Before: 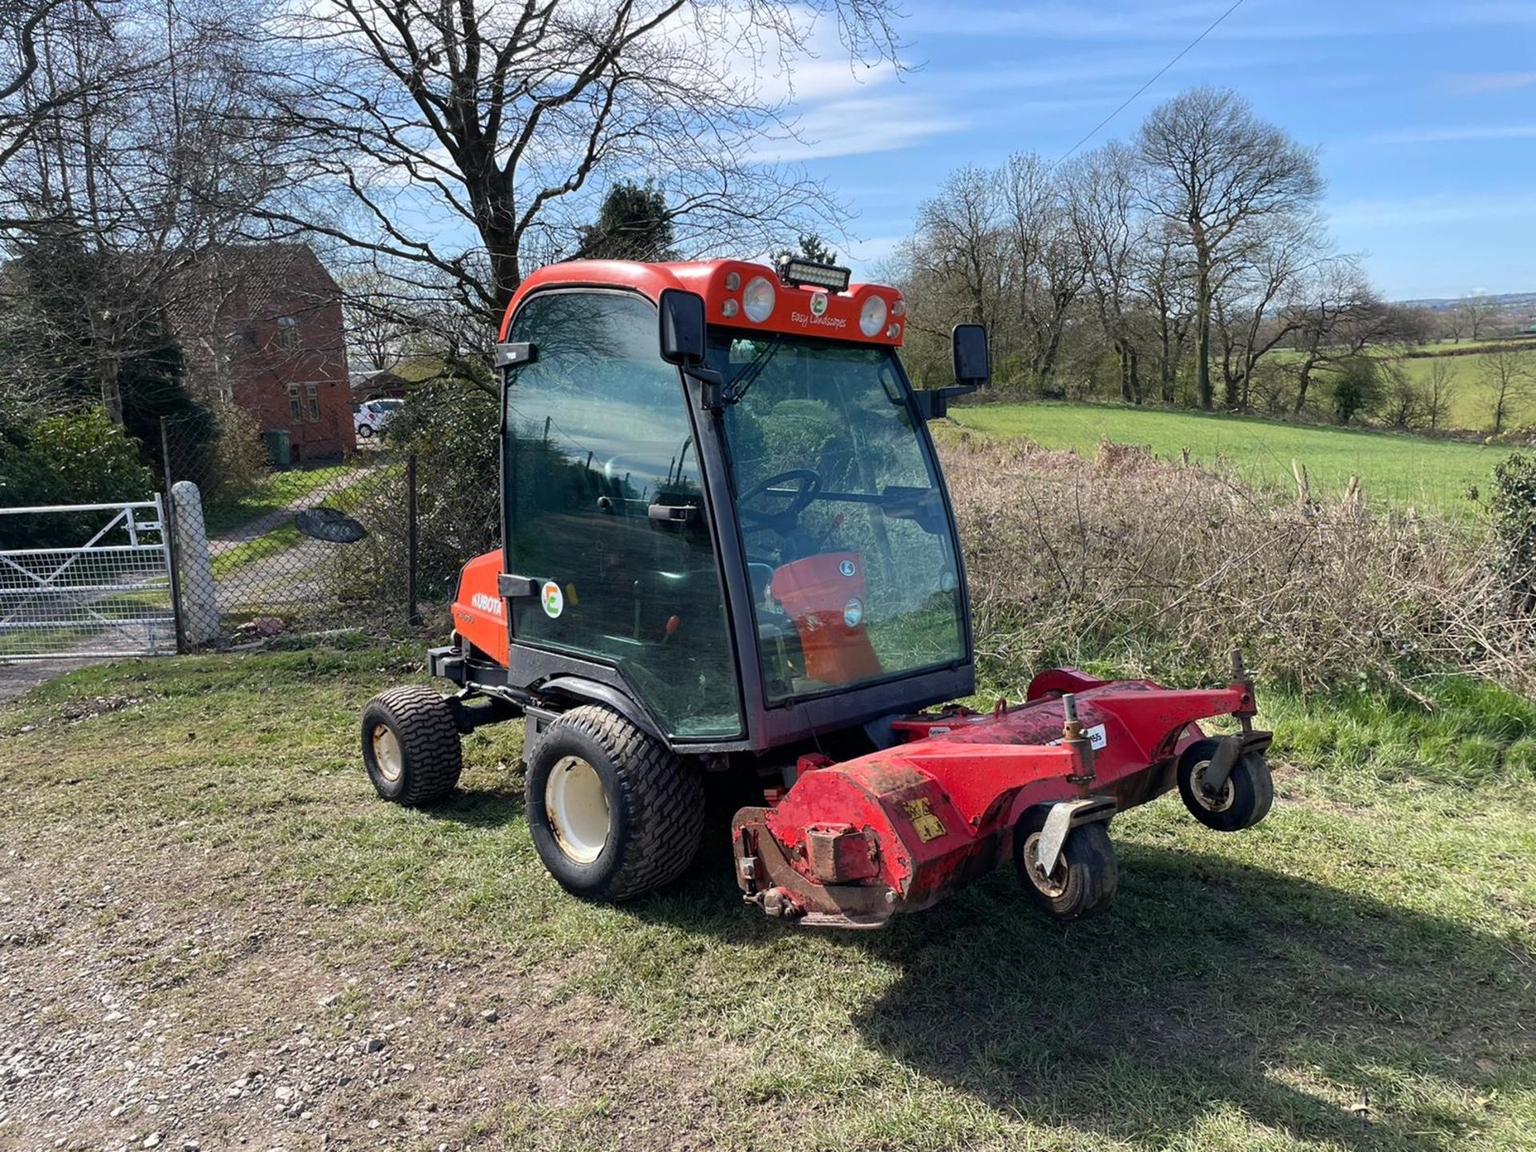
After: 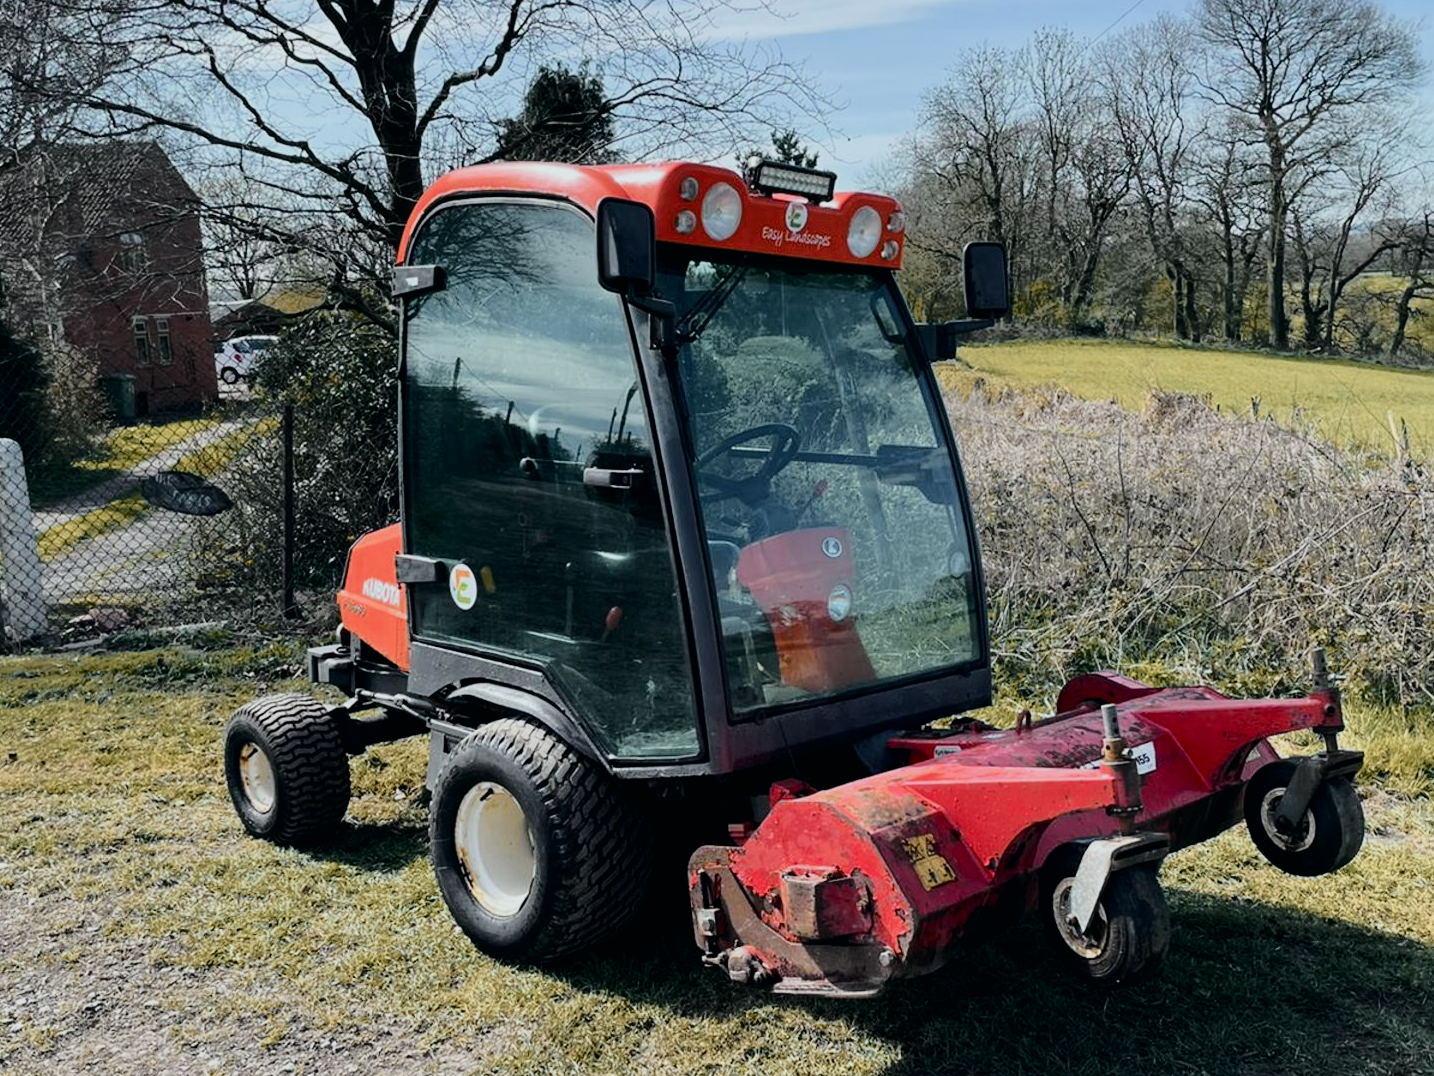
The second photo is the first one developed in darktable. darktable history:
filmic rgb: white relative exposure 3.9 EV, hardness 4.26
color zones: curves: ch2 [(0, 0.5) (0.143, 0.5) (0.286, 0.416) (0.429, 0.5) (0.571, 0.5) (0.714, 0.5) (0.857, 0.5) (1, 0.5)]
tone curve: curves: ch0 [(0, 0) (0.081, 0.044) (0.185, 0.13) (0.283, 0.238) (0.416, 0.449) (0.495, 0.524) (0.686, 0.743) (0.826, 0.865) (0.978, 0.988)]; ch1 [(0, 0) (0.147, 0.166) (0.321, 0.362) (0.371, 0.402) (0.423, 0.442) (0.479, 0.472) (0.505, 0.497) (0.521, 0.506) (0.551, 0.537) (0.586, 0.574) (0.625, 0.618) (0.68, 0.681) (1, 1)]; ch2 [(0, 0) (0.346, 0.362) (0.404, 0.427) (0.502, 0.495) (0.531, 0.513) (0.547, 0.533) (0.582, 0.596) (0.629, 0.631) (0.717, 0.678) (1, 1)], color space Lab, independent channels, preserve colors none
crop and rotate: left 11.831%, top 11.346%, right 13.429%, bottom 13.899%
